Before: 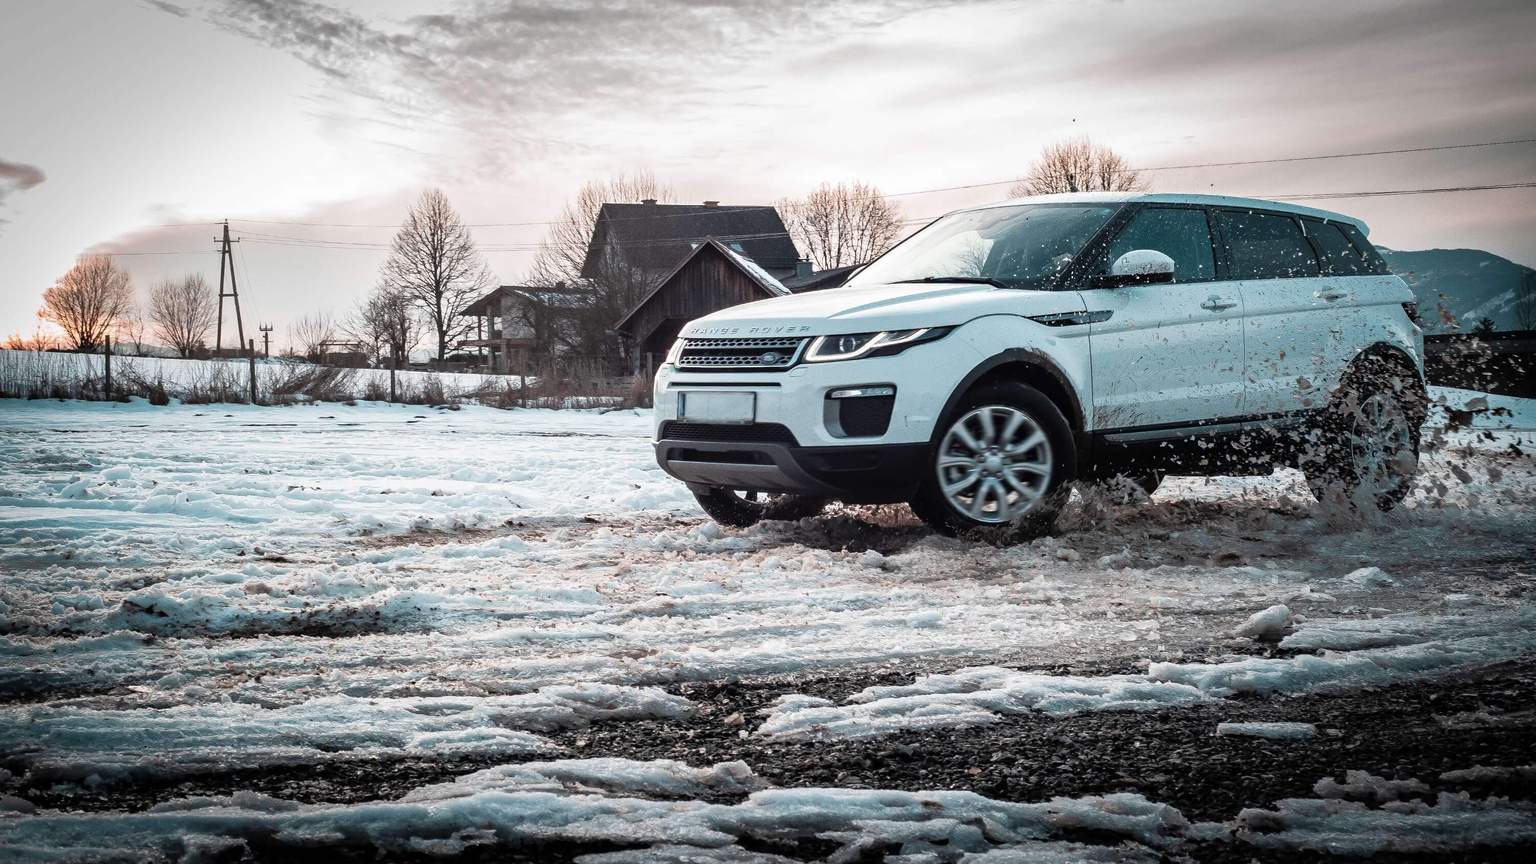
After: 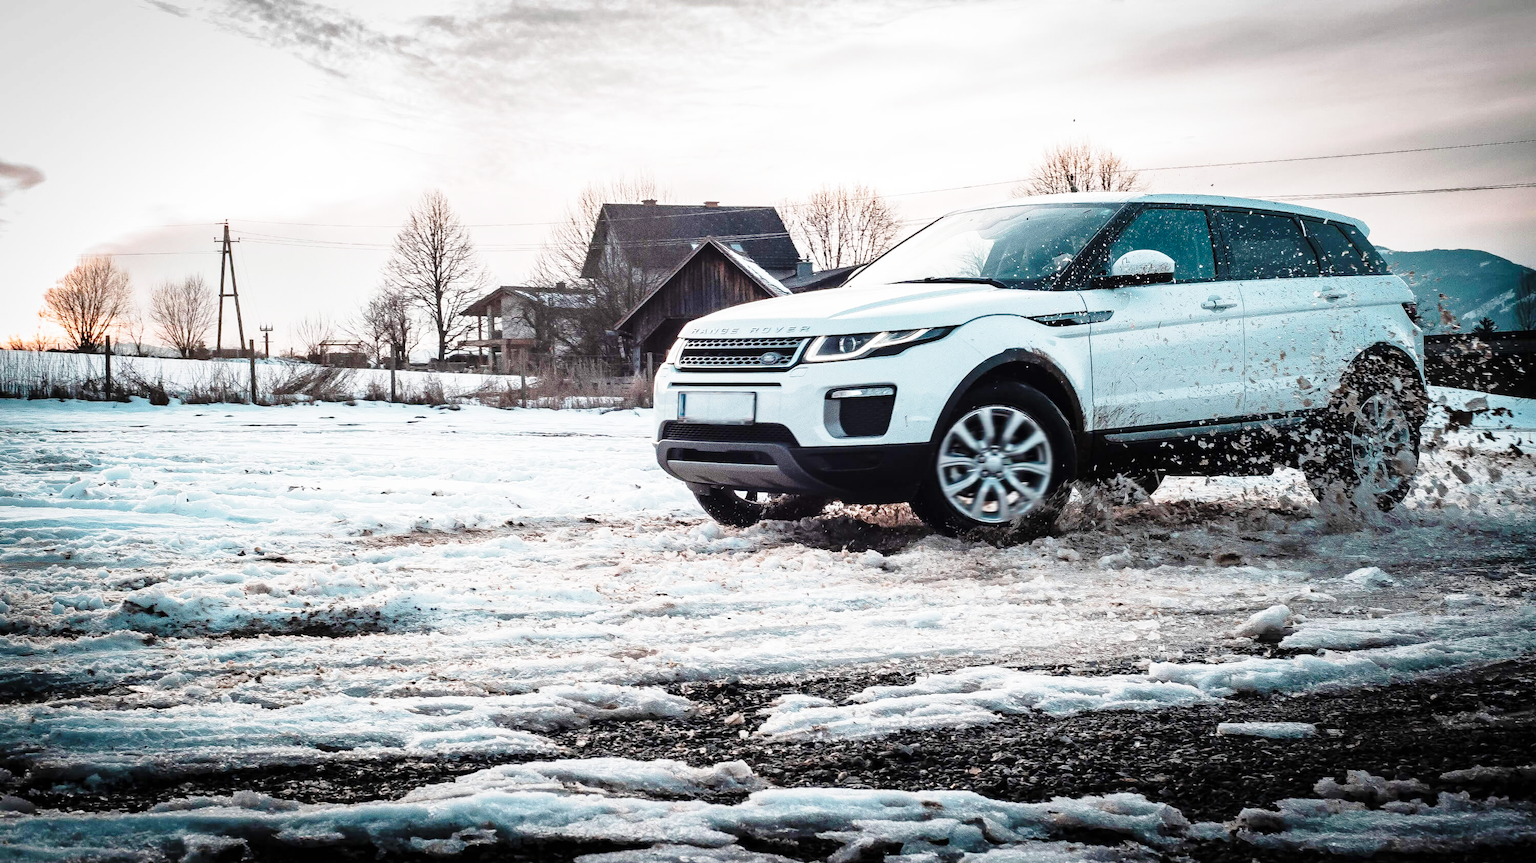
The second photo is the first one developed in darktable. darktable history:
base curve: curves: ch0 [(0, 0) (0.028, 0.03) (0.121, 0.232) (0.46, 0.748) (0.859, 0.968) (1, 1)], preserve colors none
rgb levels: preserve colors max RGB
